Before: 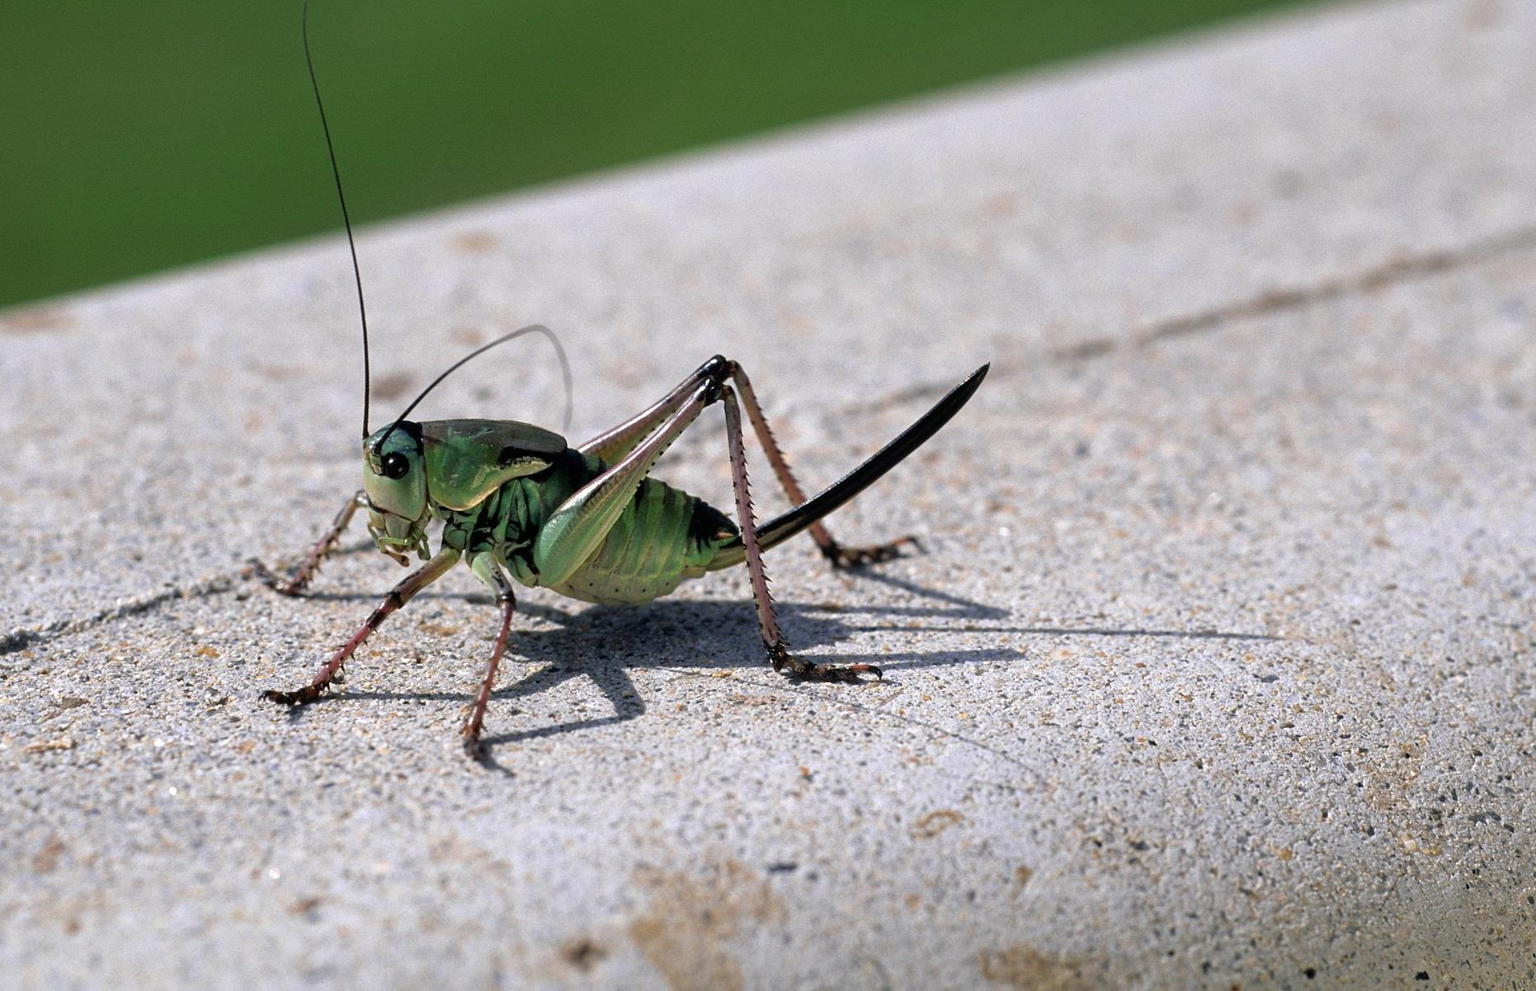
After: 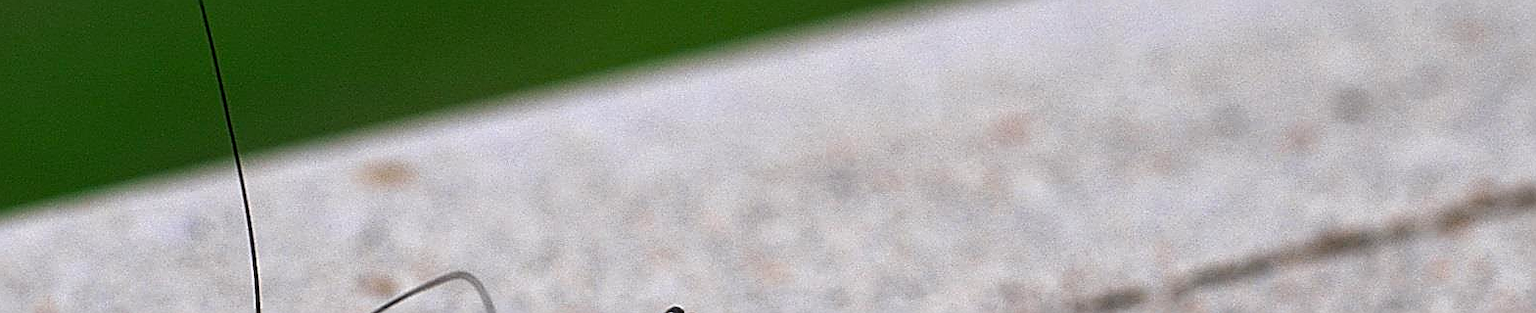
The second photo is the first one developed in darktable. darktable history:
sharpen: amount 0.894
contrast brightness saturation: contrast 0.117, brightness -0.124, saturation 0.205
crop and rotate: left 9.695%, top 9.678%, right 5.928%, bottom 63.578%
local contrast: on, module defaults
